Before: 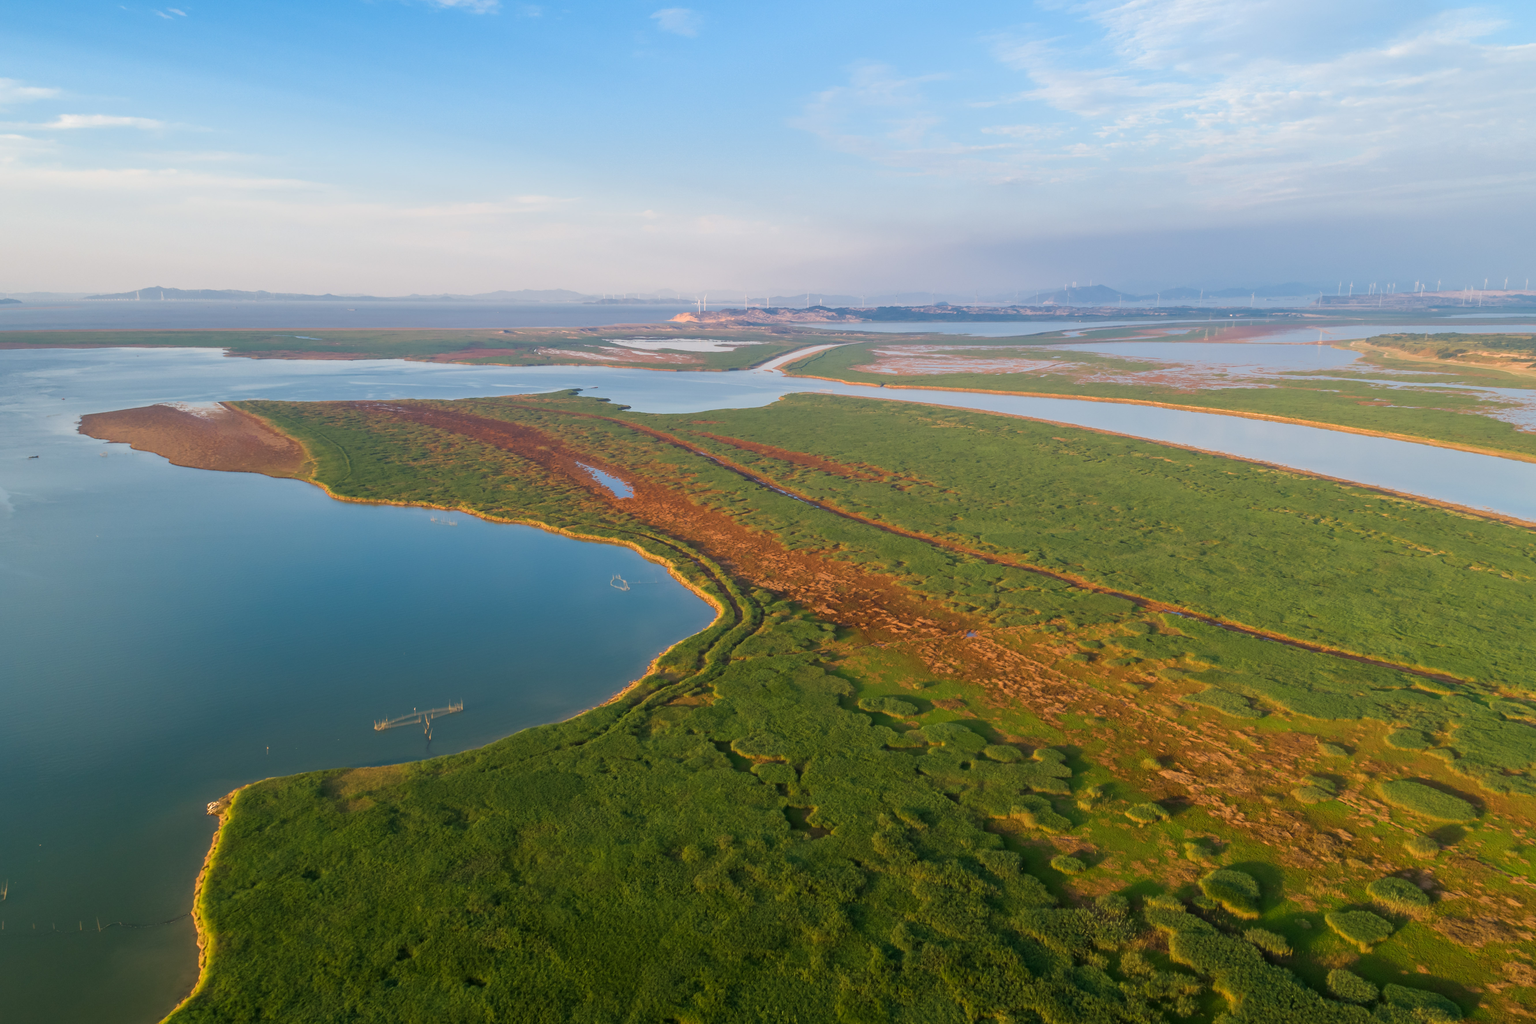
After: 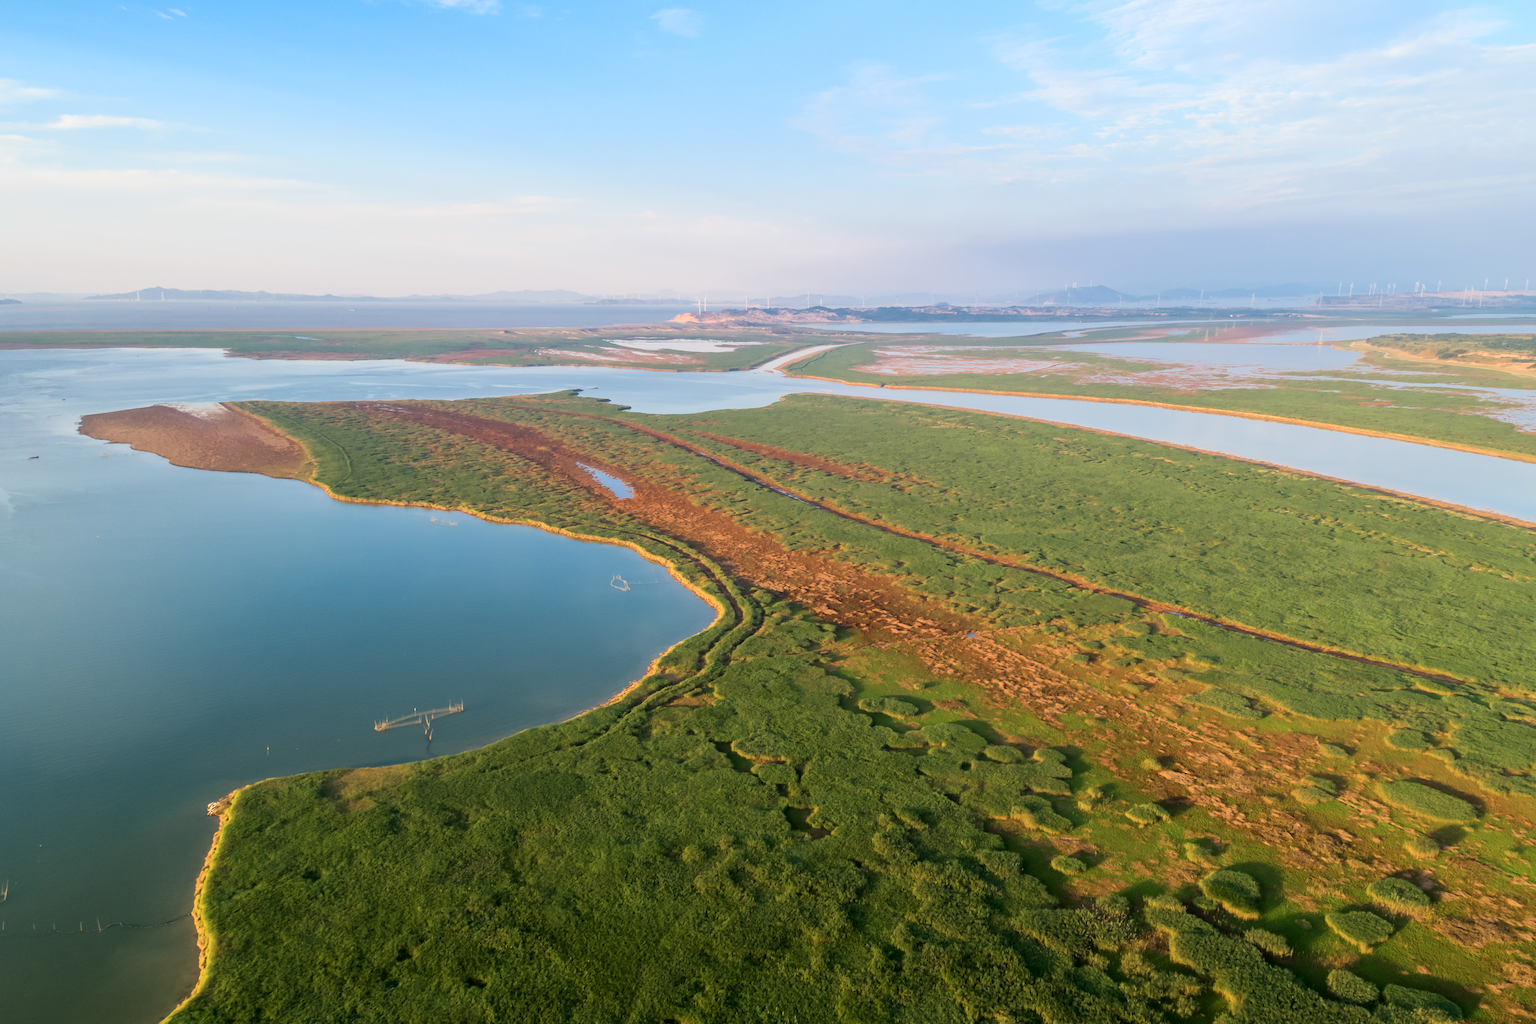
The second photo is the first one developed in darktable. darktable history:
tone curve: curves: ch0 [(0, 0) (0.004, 0.001) (0.133, 0.112) (0.325, 0.362) (0.832, 0.893) (1, 1)], color space Lab, independent channels, preserve colors none
